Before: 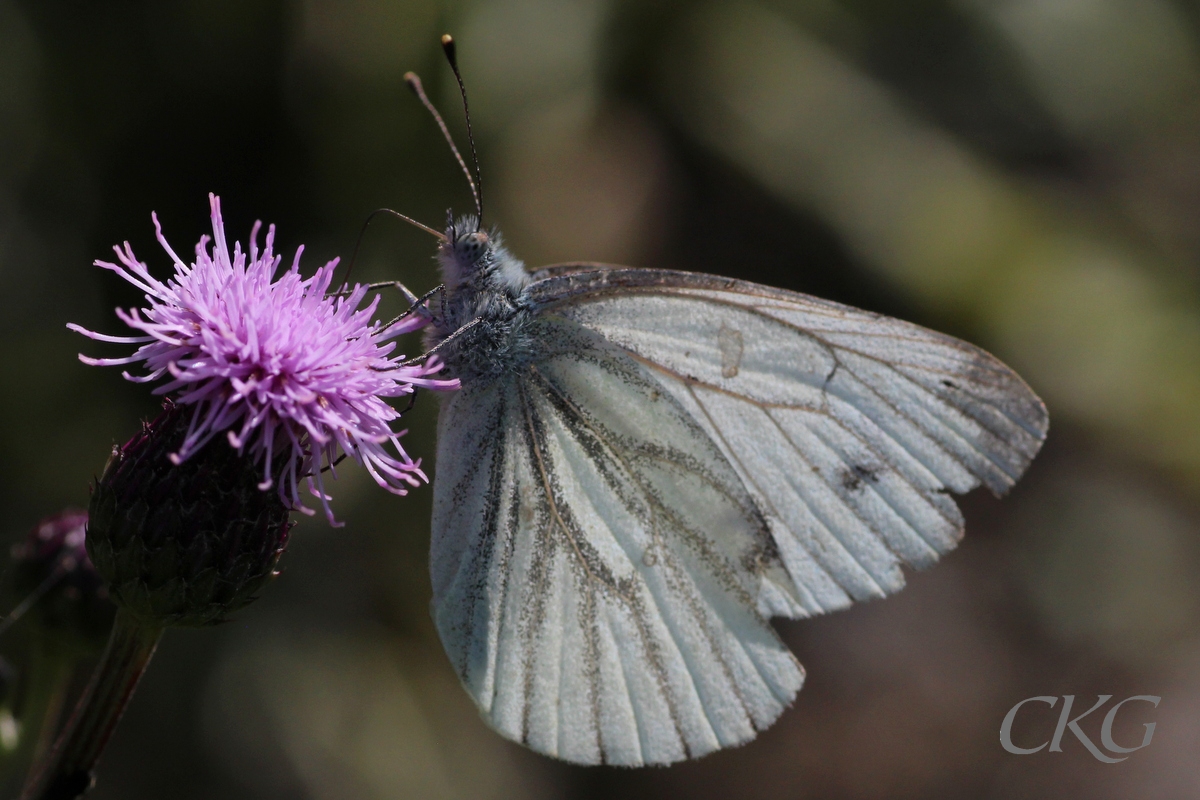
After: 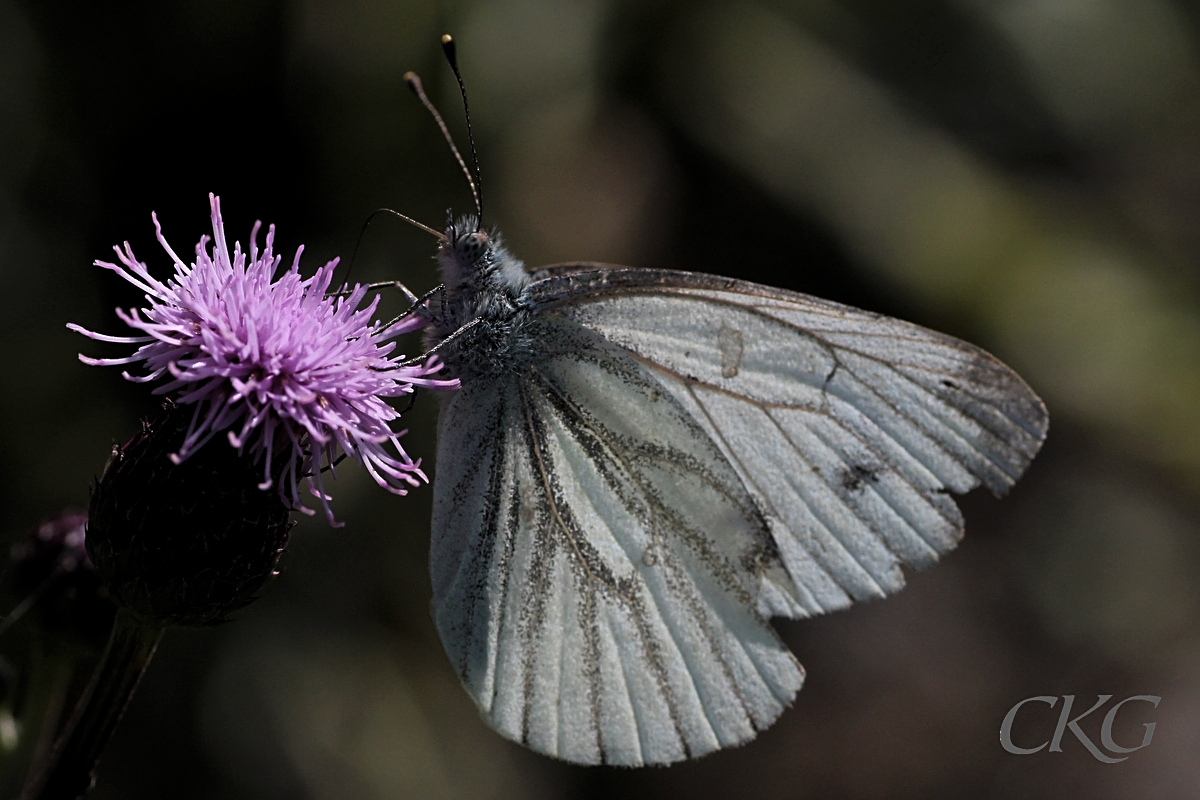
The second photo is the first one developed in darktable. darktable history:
sharpen: on, module defaults
levels: levels [0.029, 0.545, 0.971]
